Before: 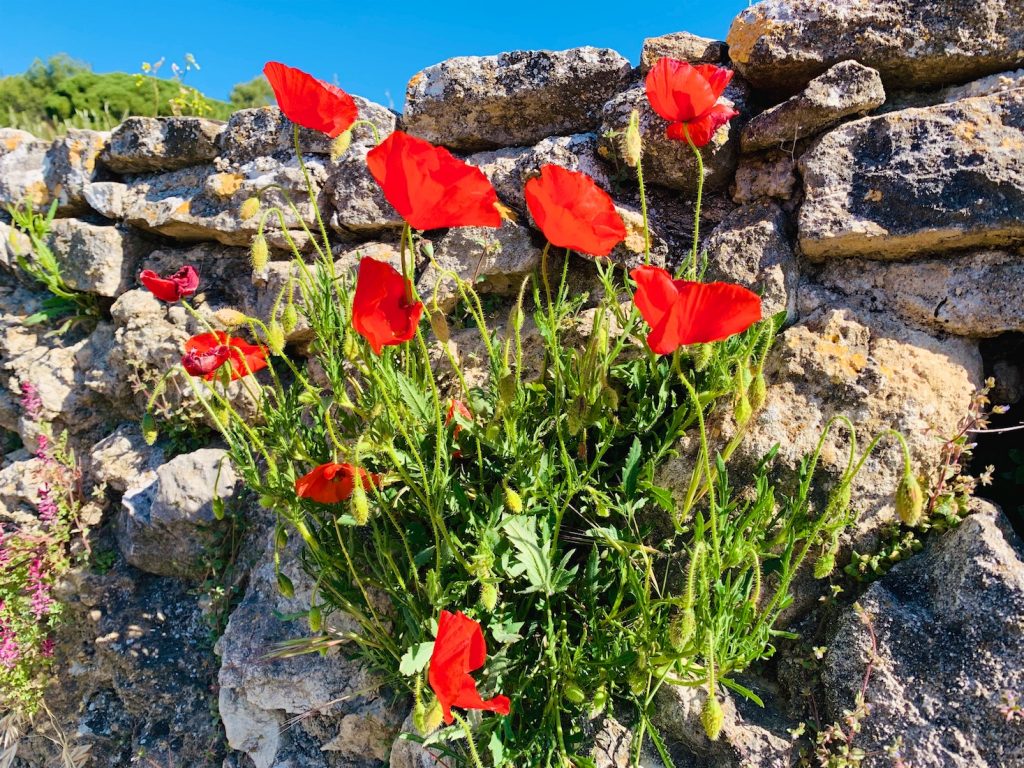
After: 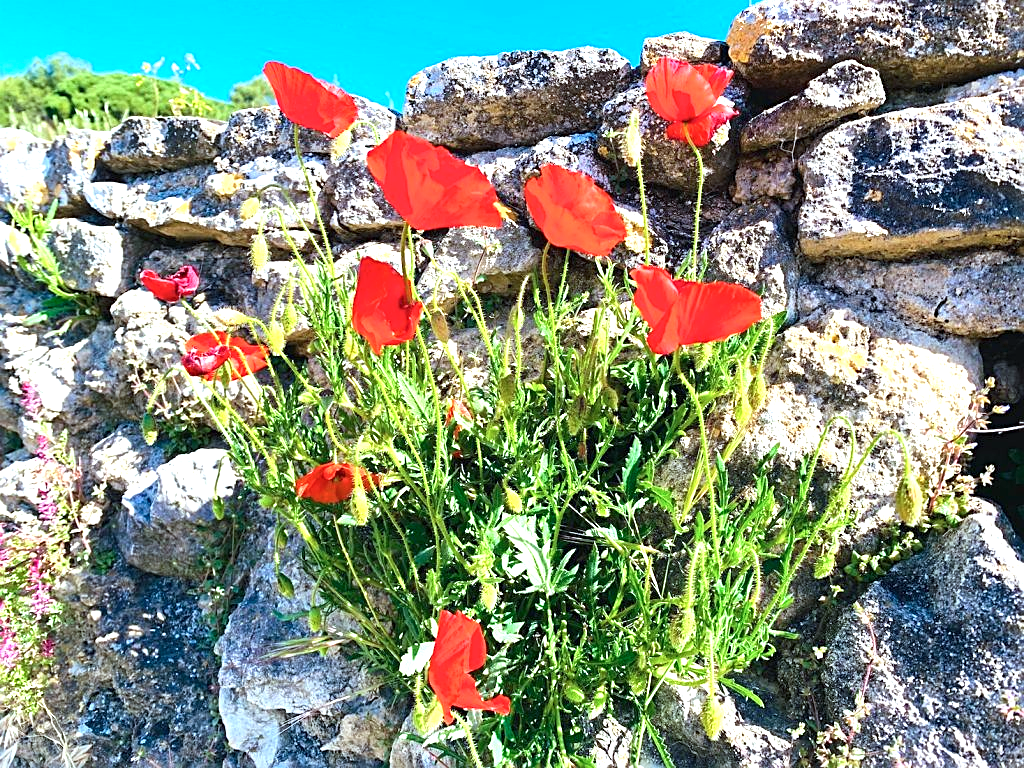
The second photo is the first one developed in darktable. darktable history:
color calibration: illuminant F (fluorescent), F source F9 (Cool White Deluxe 4150 K) – high CRI, x 0.374, y 0.373, temperature 4158.34 K
tone equalizer: on, module defaults
sharpen: on, module defaults
exposure: black level correction 0, exposure 1 EV, compensate exposure bias true, compensate highlight preservation false
